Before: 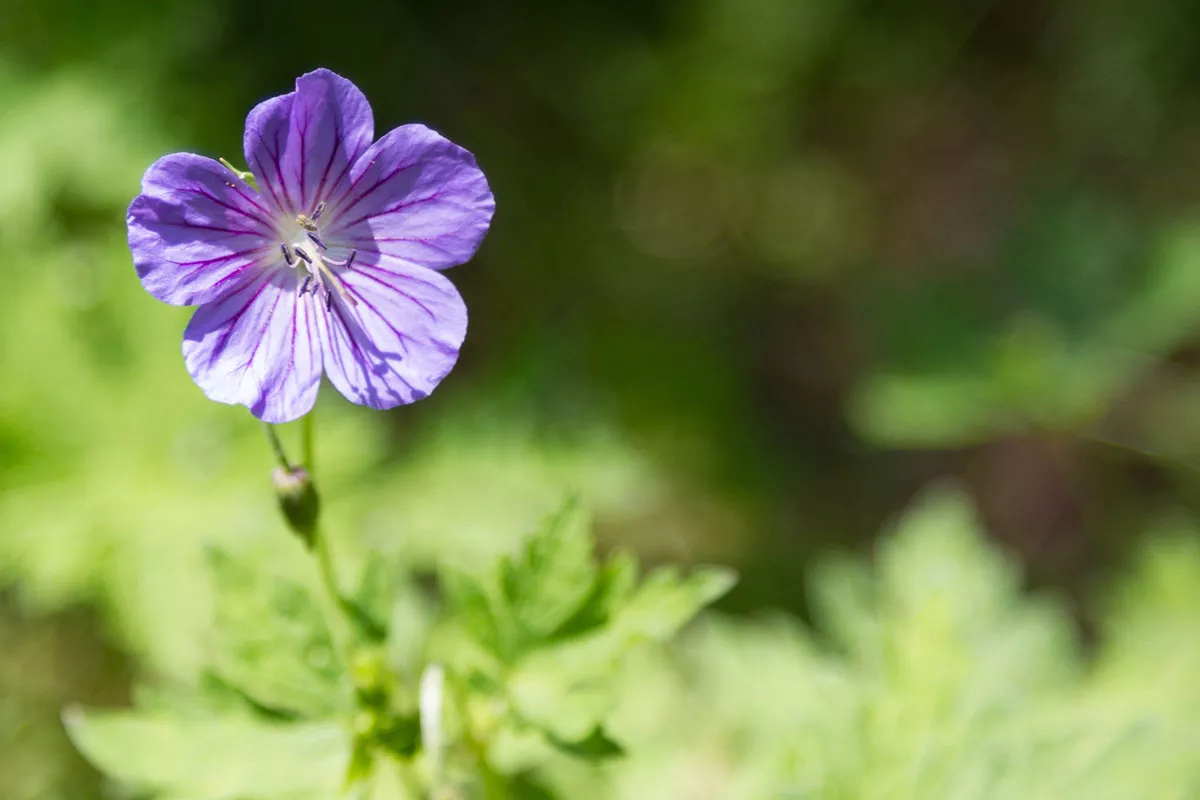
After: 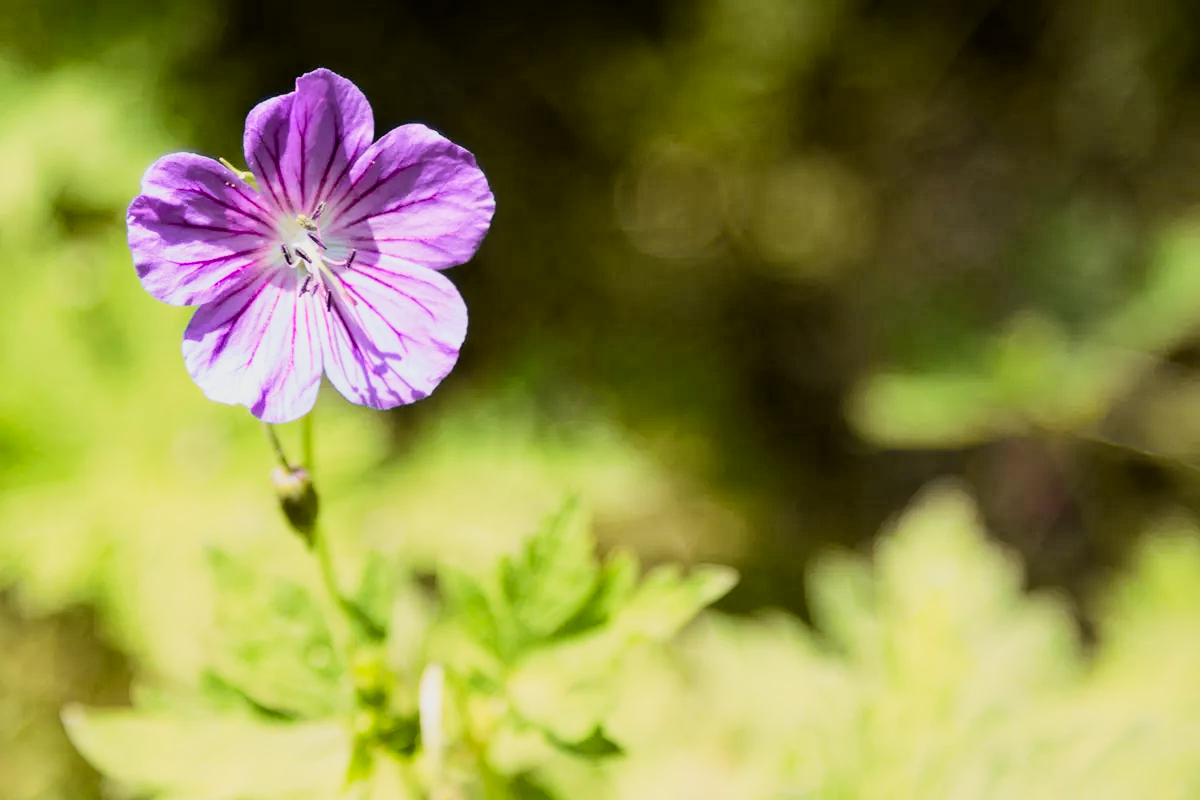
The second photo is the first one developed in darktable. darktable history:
exposure: black level correction 0, exposure 0.199 EV, compensate highlight preservation false
local contrast: highlights 107%, shadows 100%, detail 120%, midtone range 0.2
filmic rgb: black relative exposure -5.14 EV, white relative exposure 3.53 EV, hardness 3.16, contrast 1.193, highlights saturation mix -49.13%, contrast in shadows safe
tone curve: curves: ch0 [(0, 0.017) (0.239, 0.277) (0.508, 0.593) (0.826, 0.855) (1, 0.945)]; ch1 [(0, 0) (0.401, 0.42) (0.442, 0.47) (0.492, 0.498) (0.511, 0.504) (0.555, 0.586) (0.681, 0.739) (1, 1)]; ch2 [(0, 0) (0.411, 0.433) (0.5, 0.504) (0.545, 0.574) (1, 1)], color space Lab, independent channels, preserve colors none
